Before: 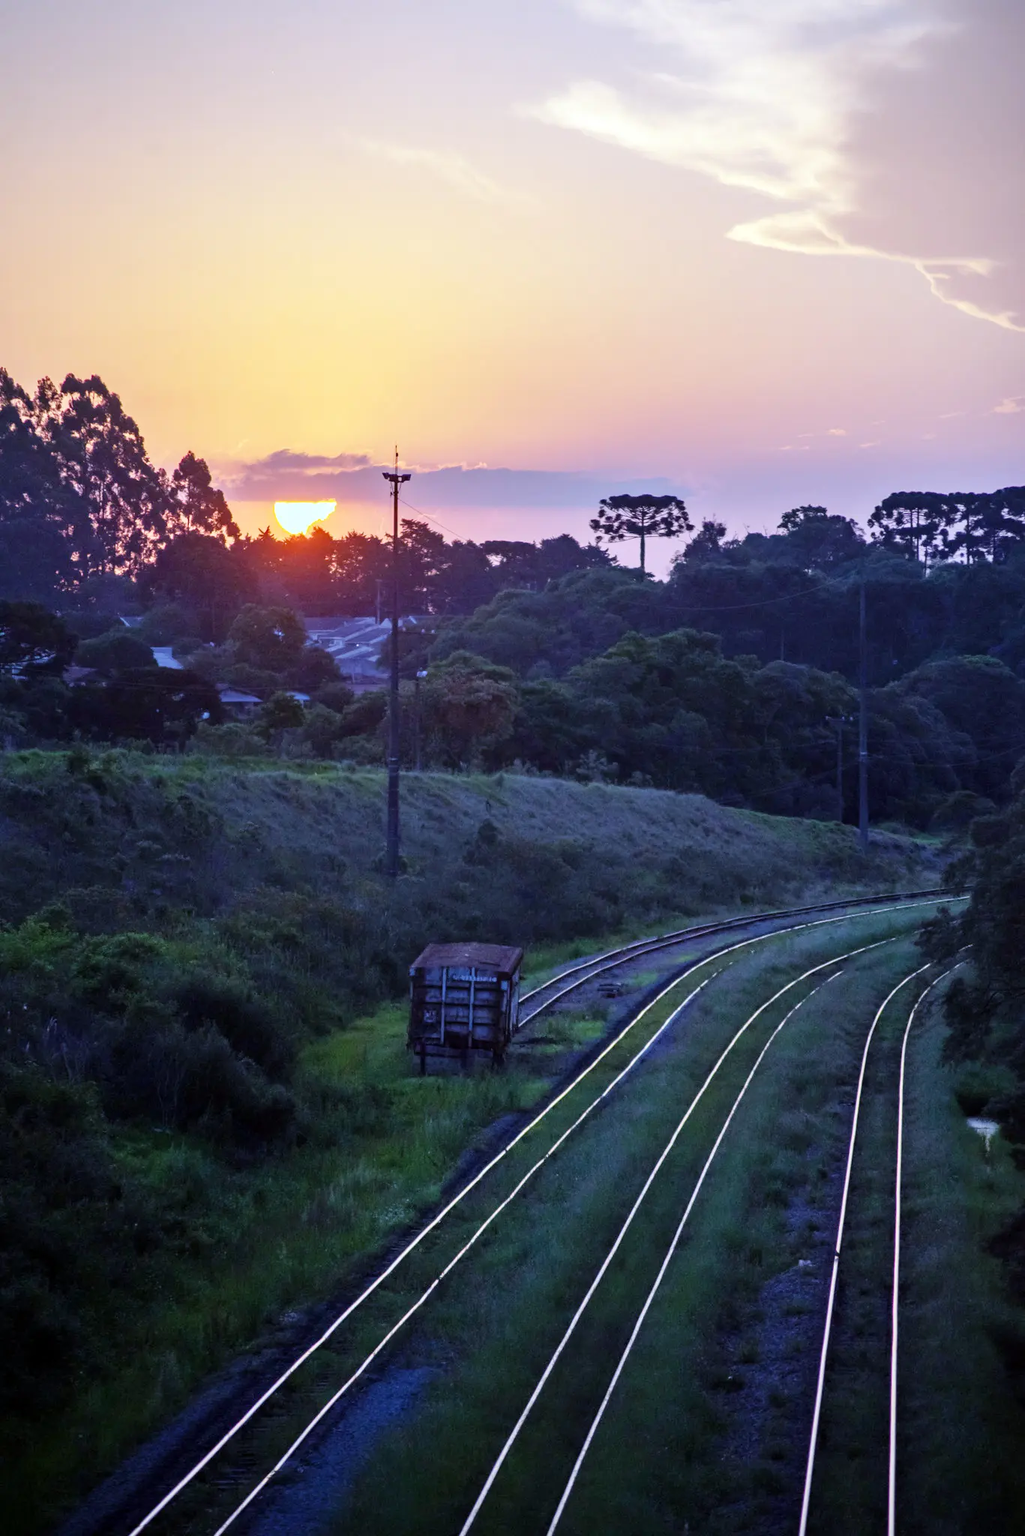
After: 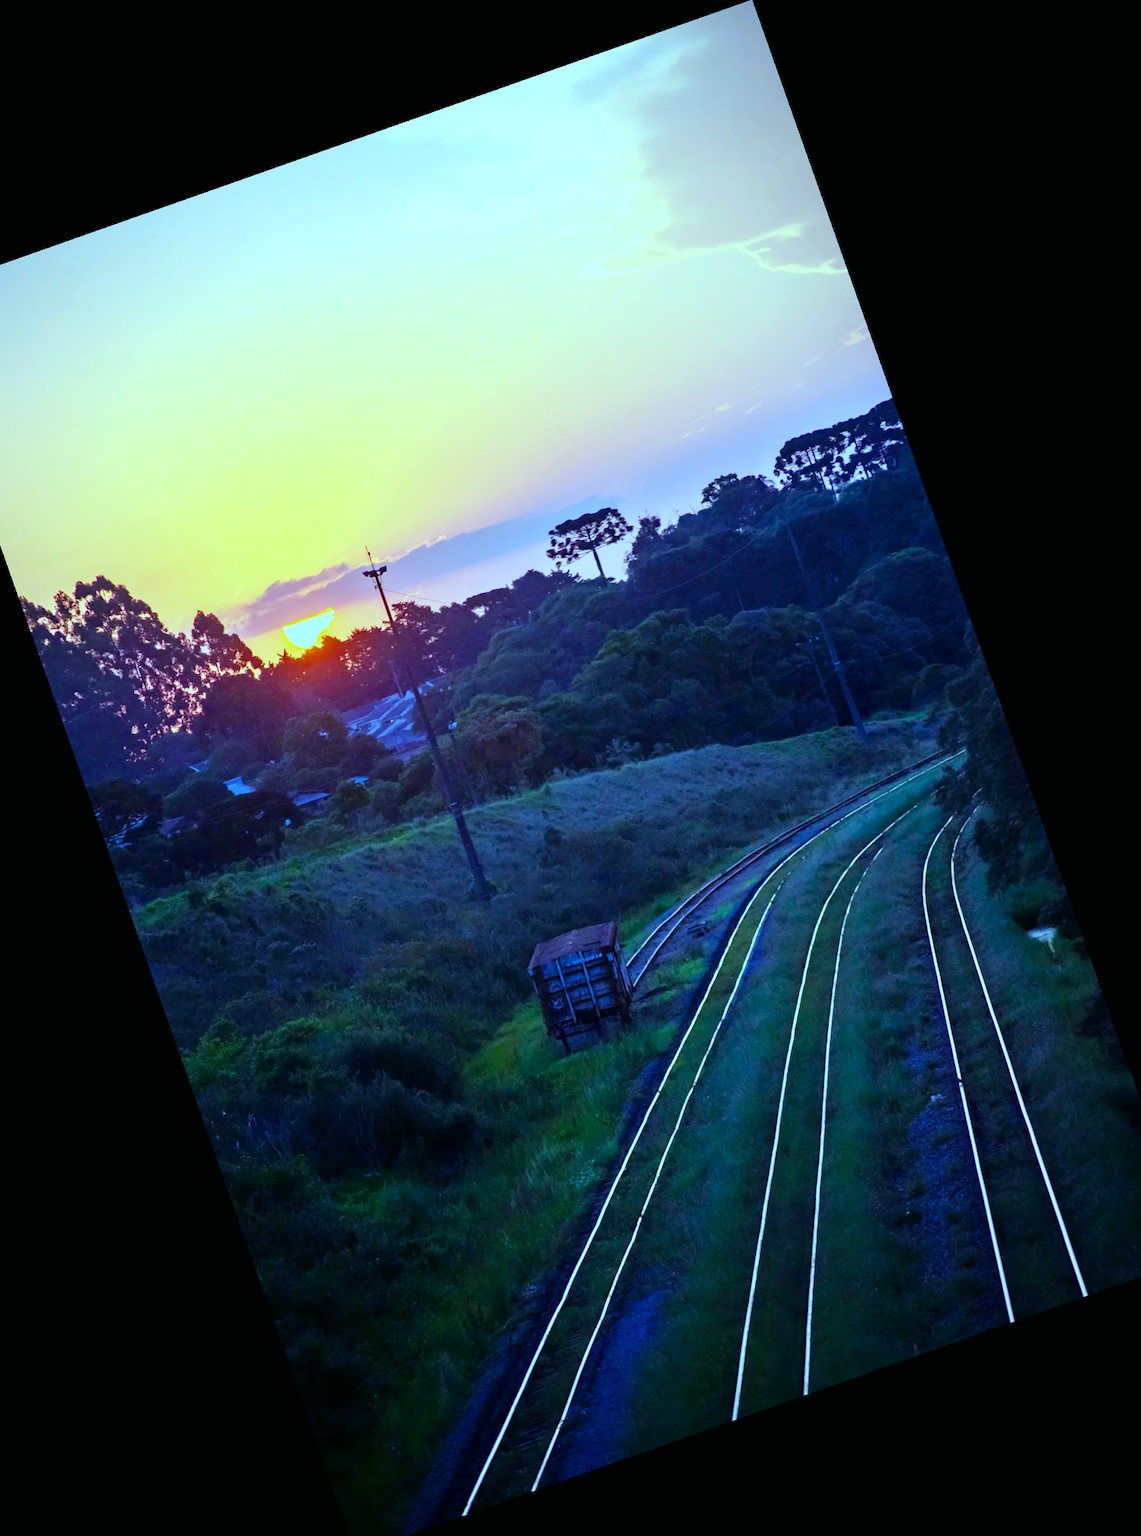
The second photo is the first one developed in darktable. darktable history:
crop and rotate: angle 19.43°, left 6.812%, right 4.125%, bottom 1.087%
shadows and highlights: radius 93.07, shadows -14.46, white point adjustment 0.23, highlights 31.48, compress 48.23%, highlights color adjustment 52.79%, soften with gaussian
color balance rgb: perceptual saturation grading › global saturation 30%, global vibrance 20%
color balance: mode lift, gamma, gain (sRGB), lift [0.997, 0.979, 1.021, 1.011], gamma [1, 1.084, 0.916, 0.998], gain [1, 0.87, 1.13, 1.101], contrast 4.55%, contrast fulcrum 38.24%, output saturation 104.09%
